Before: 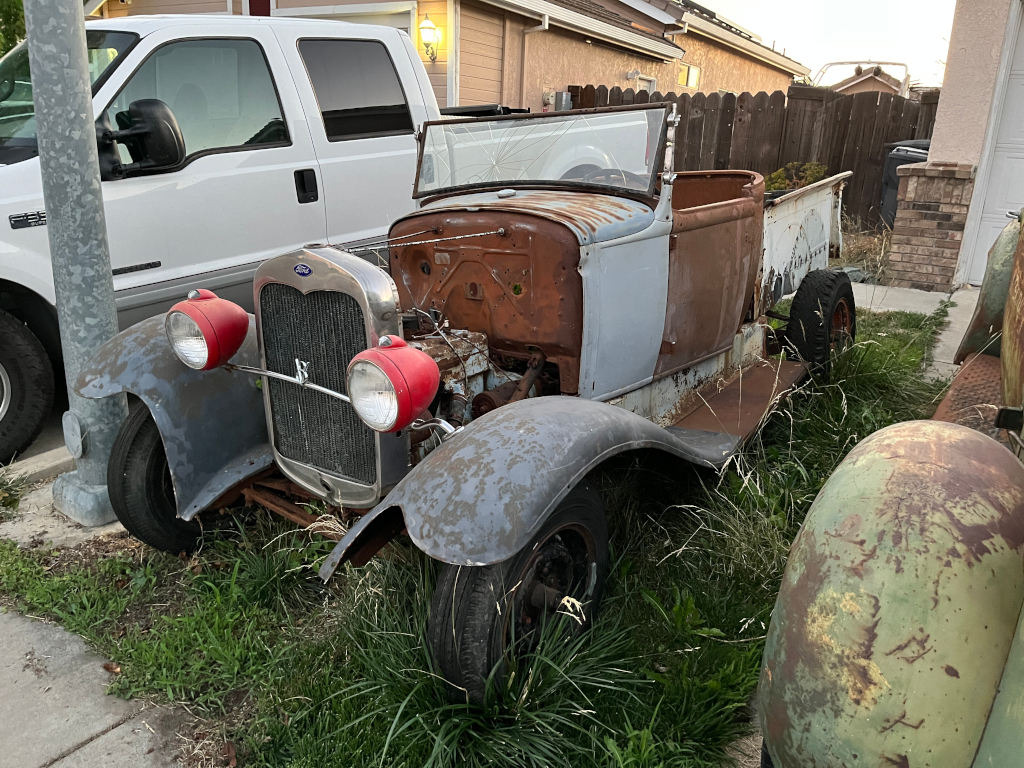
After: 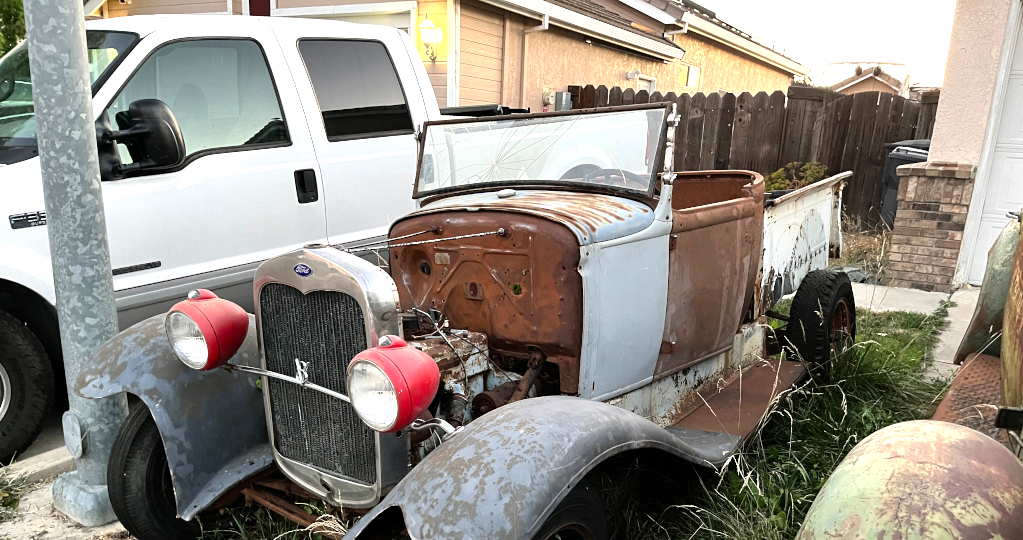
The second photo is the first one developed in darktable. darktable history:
tone equalizer: -8 EV -0.763 EV, -7 EV -0.697 EV, -6 EV -0.608 EV, -5 EV -0.4 EV, -3 EV 0.375 EV, -2 EV 0.6 EV, -1 EV 0.688 EV, +0 EV 0.771 EV
crop: right 0%, bottom 29.092%
